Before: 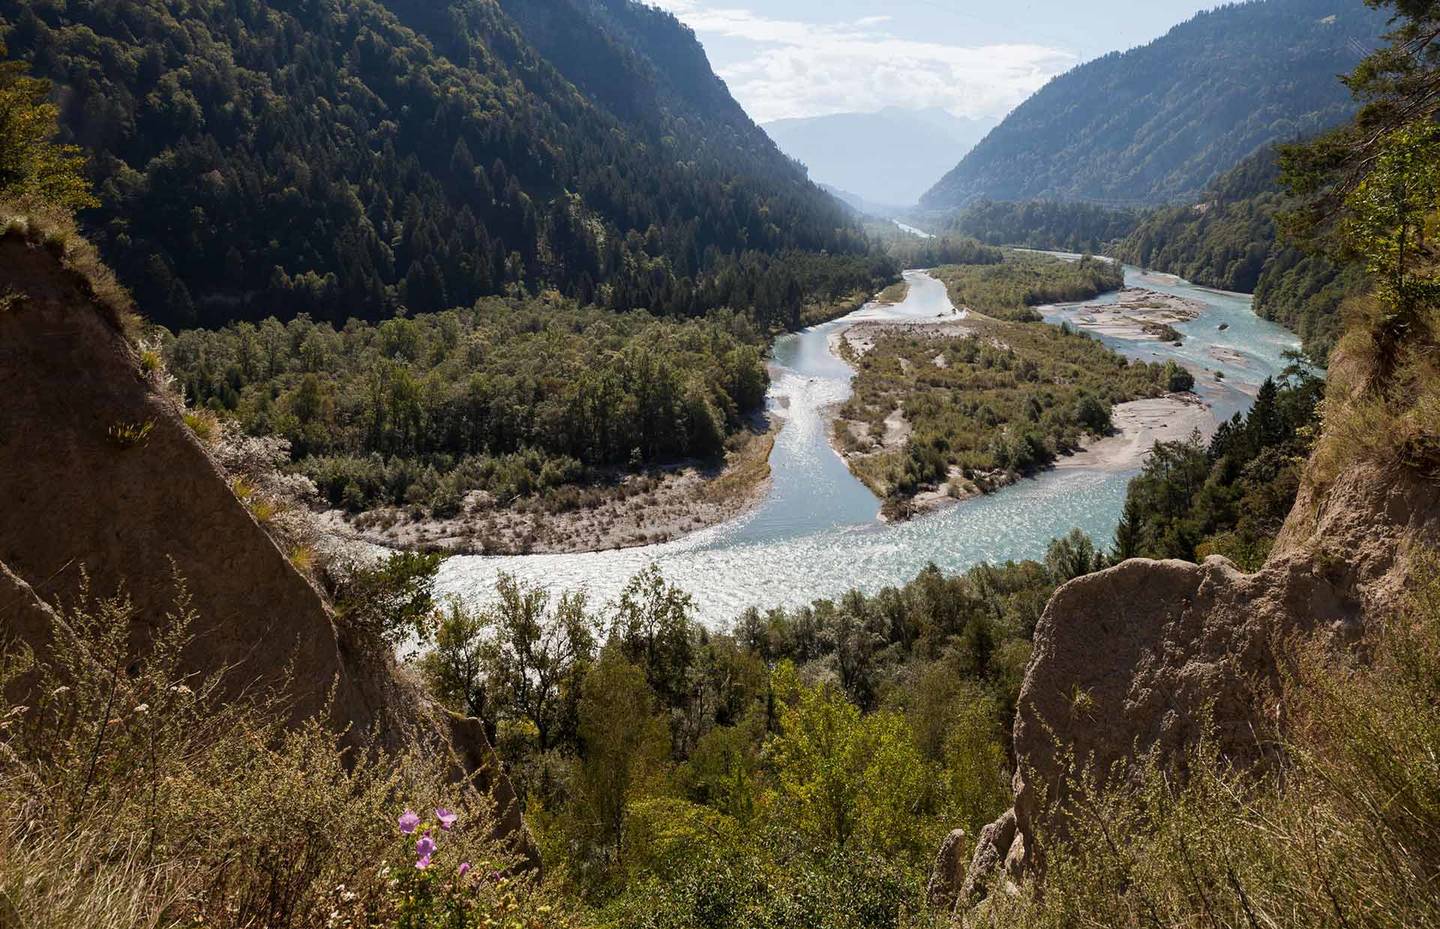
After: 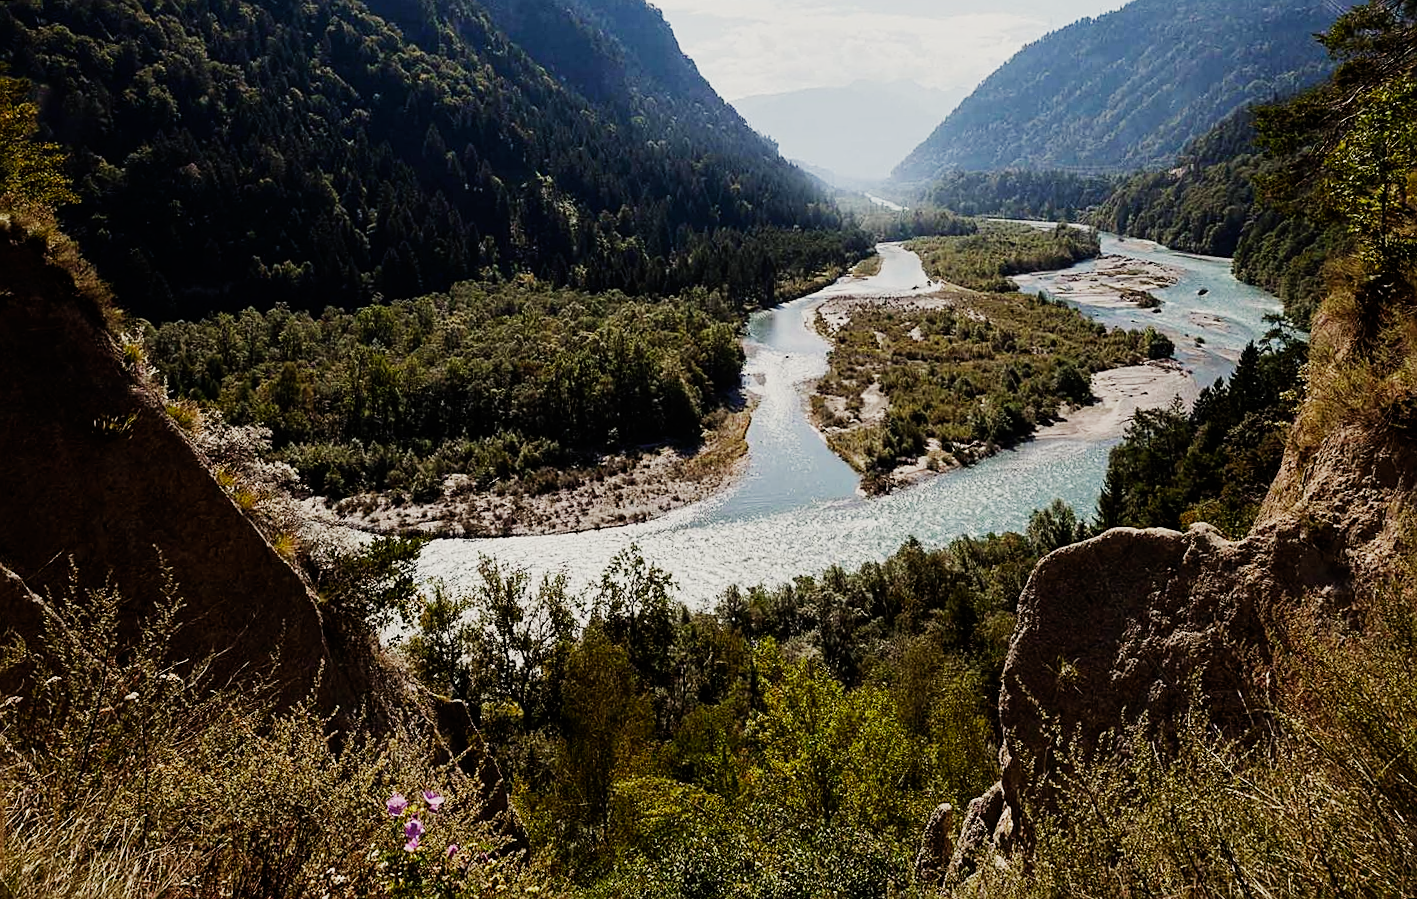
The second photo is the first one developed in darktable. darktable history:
sigmoid: contrast 1.8, skew -0.2, preserve hue 0%, red attenuation 0.1, red rotation 0.035, green attenuation 0.1, green rotation -0.017, blue attenuation 0.15, blue rotation -0.052, base primaries Rec2020
color correction: highlights b* 3
sharpen: on, module defaults
rotate and perspective: rotation -1.32°, lens shift (horizontal) -0.031, crop left 0.015, crop right 0.985, crop top 0.047, crop bottom 0.982
